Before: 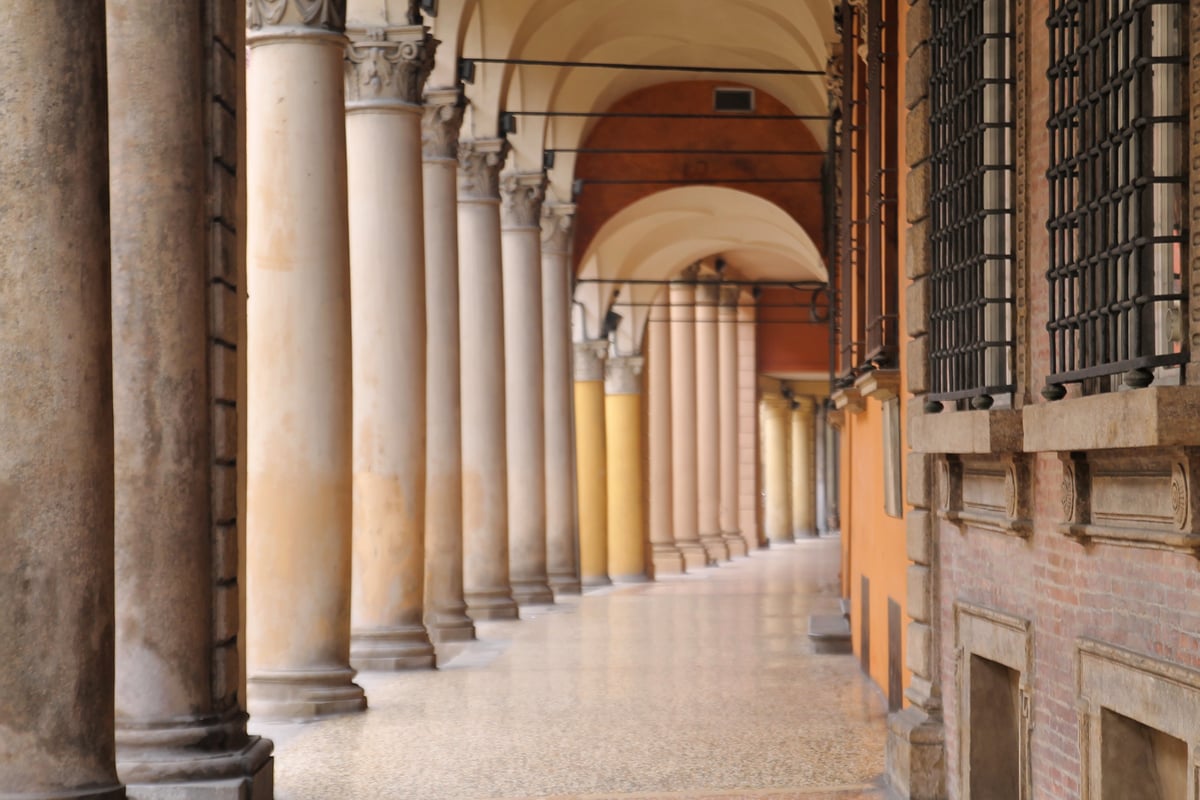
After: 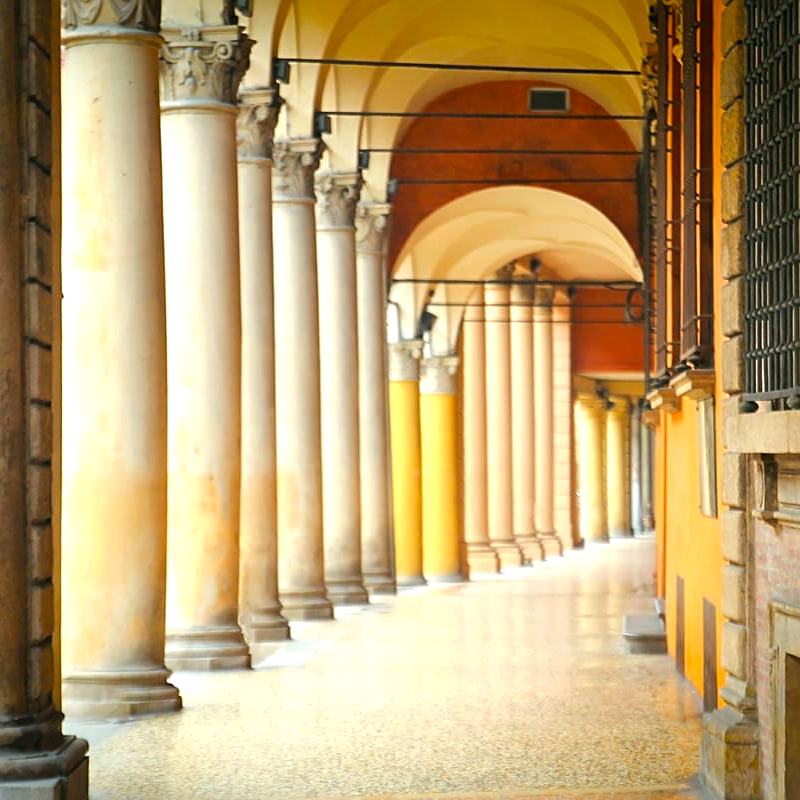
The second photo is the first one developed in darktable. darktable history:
exposure: black level correction -0.001, exposure 0.9 EV, compensate exposure bias true, compensate highlight preservation false
crop and rotate: left 15.446%, right 17.836%
sharpen: on, module defaults
vignetting: fall-off start 88.53%, fall-off radius 44.2%, saturation 0.376, width/height ratio 1.161
color correction: highlights a* -7.33, highlights b* 1.26, shadows a* -3.55, saturation 1.4
